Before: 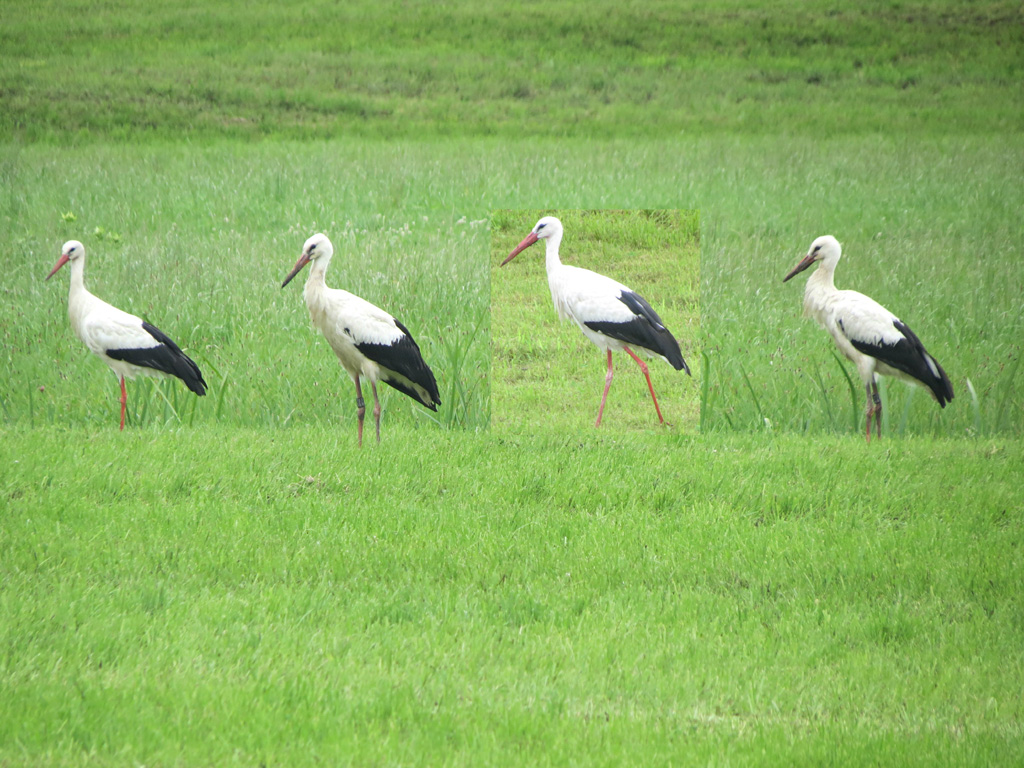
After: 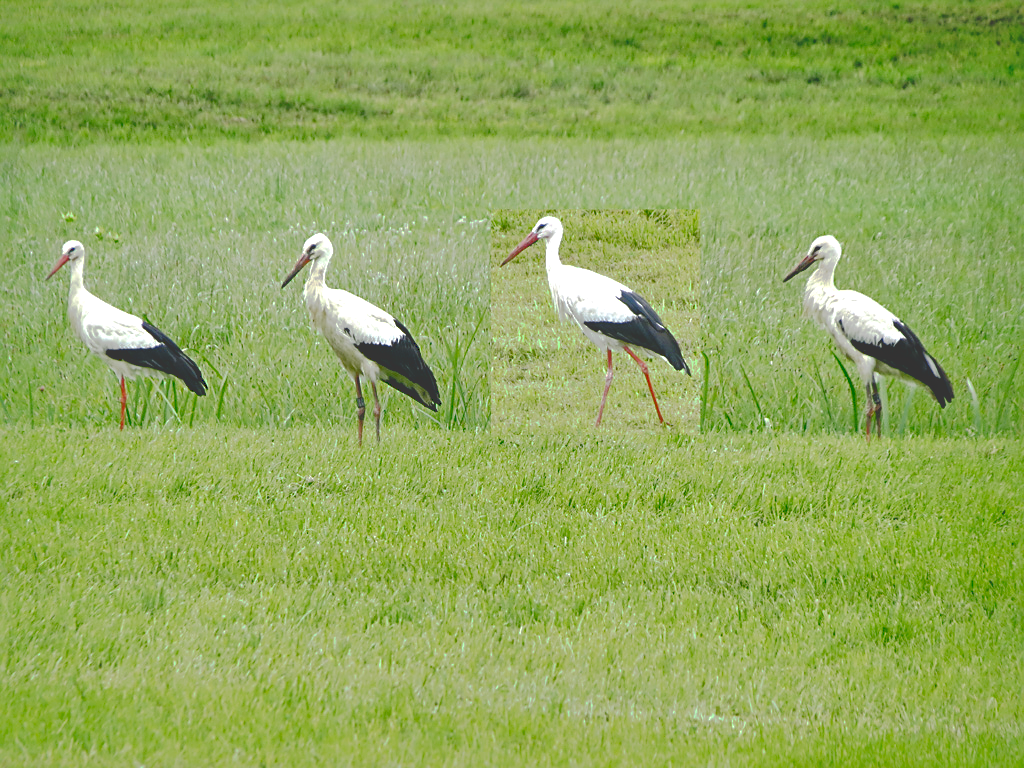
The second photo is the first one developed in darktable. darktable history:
exposure: exposure 0.2 EV, compensate highlight preservation false
tone curve: curves: ch0 [(0, 0) (0.003, 0.185) (0.011, 0.185) (0.025, 0.187) (0.044, 0.185) (0.069, 0.185) (0.1, 0.18) (0.136, 0.18) (0.177, 0.179) (0.224, 0.202) (0.277, 0.252) (0.335, 0.343) (0.399, 0.452) (0.468, 0.553) (0.543, 0.643) (0.623, 0.717) (0.709, 0.778) (0.801, 0.82) (0.898, 0.856) (1, 1)], preserve colors none
local contrast: mode bilateral grid, contrast 20, coarseness 50, detail 120%, midtone range 0.2
shadows and highlights: highlights -60
sharpen: on, module defaults
